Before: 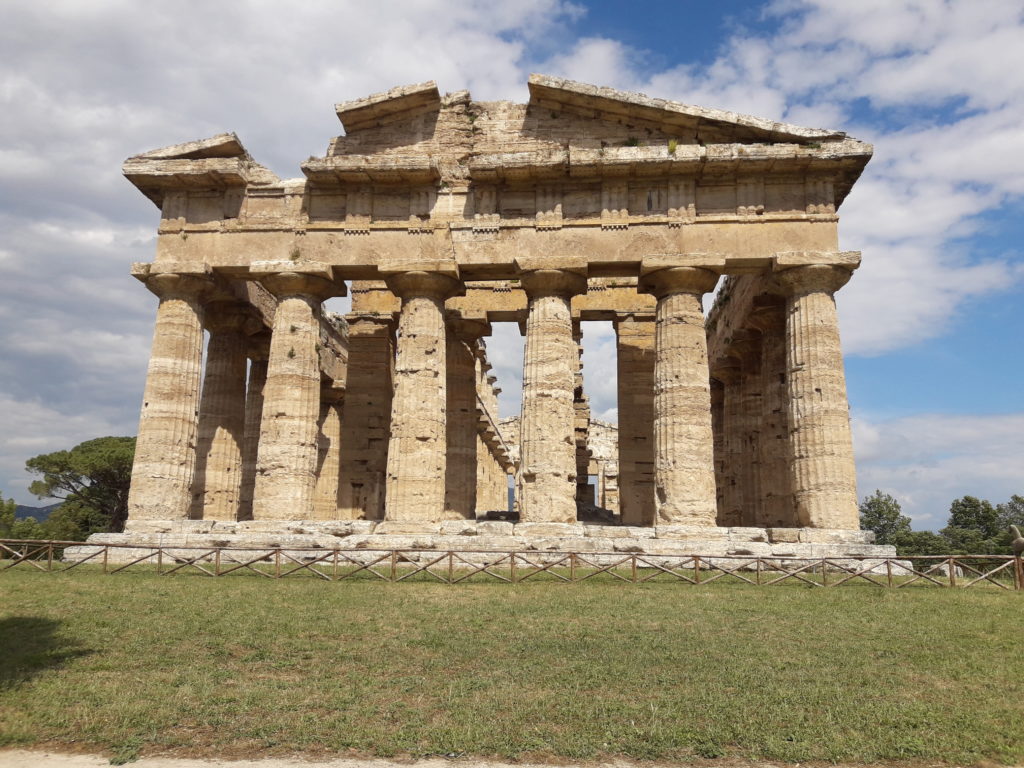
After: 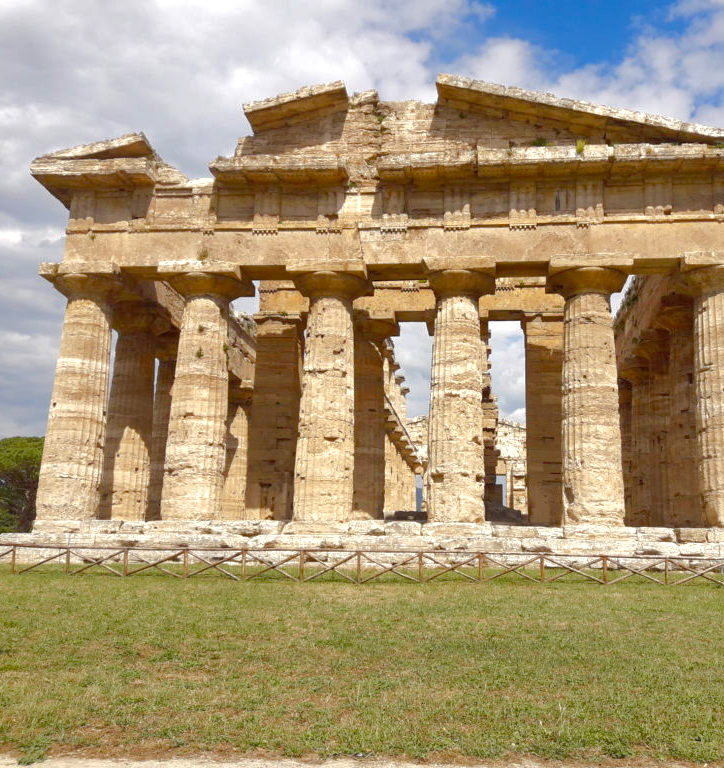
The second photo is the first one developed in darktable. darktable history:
crop and rotate: left 9.061%, right 20.142%
color balance rgb: perceptual saturation grading › global saturation 20%, perceptual saturation grading › highlights -50%, perceptual saturation grading › shadows 30%, perceptual brilliance grading › global brilliance 10%, perceptual brilliance grading › shadows 15%
shadows and highlights: on, module defaults
color correction: saturation 1.11
